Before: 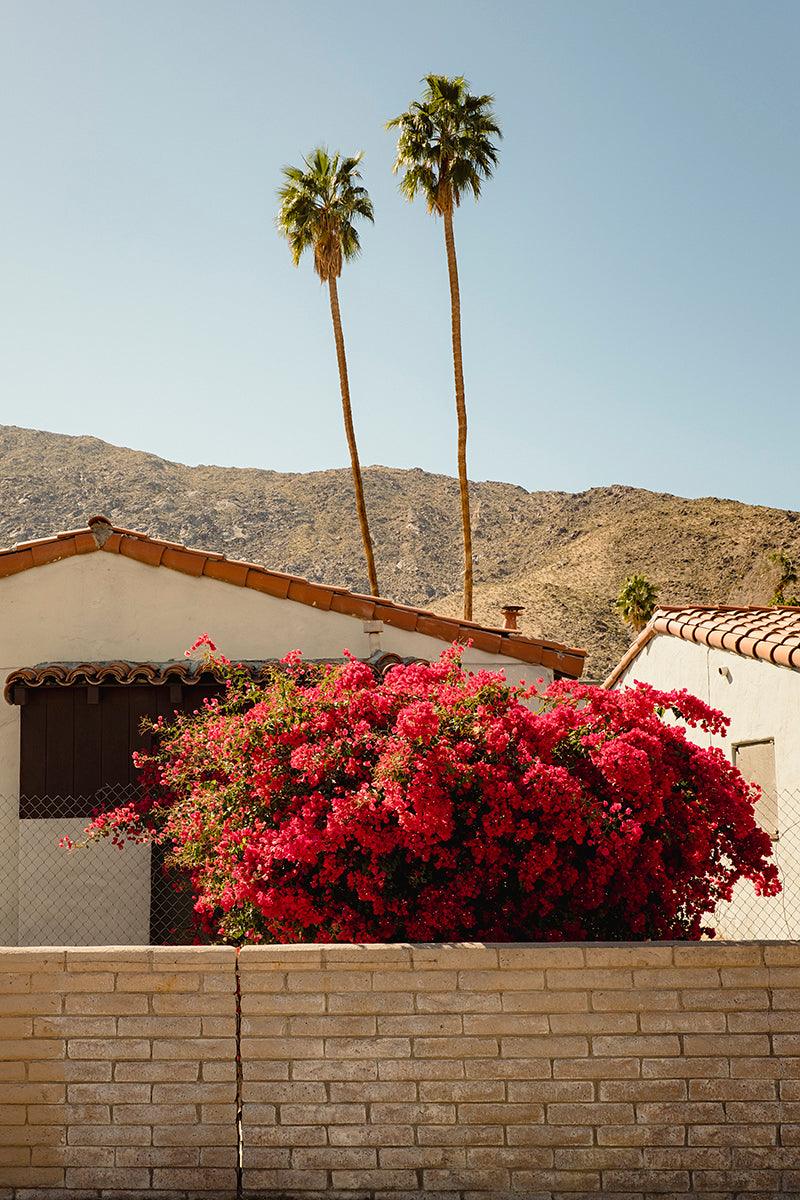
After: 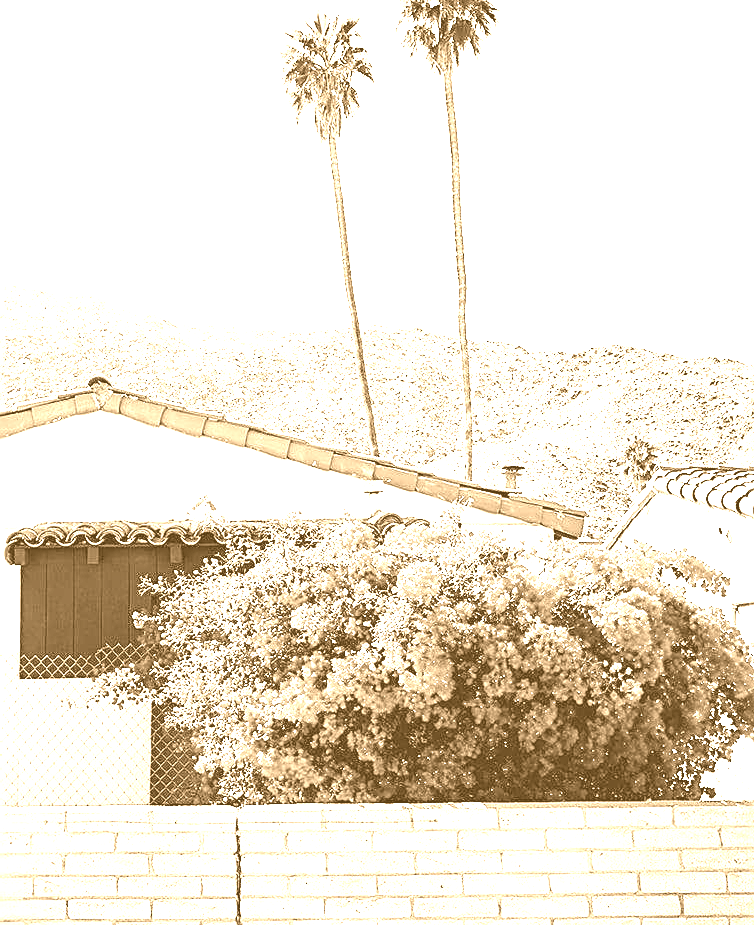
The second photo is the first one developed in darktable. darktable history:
levels: levels [0, 0.476, 0.951]
white balance: red 0.98, blue 1.61
sharpen: on, module defaults
exposure: black level correction 0, exposure 2 EV, compensate highlight preservation false
crop and rotate: angle 0.03°, top 11.643%, right 5.651%, bottom 11.189%
colorize: hue 28.8°, source mix 100%
